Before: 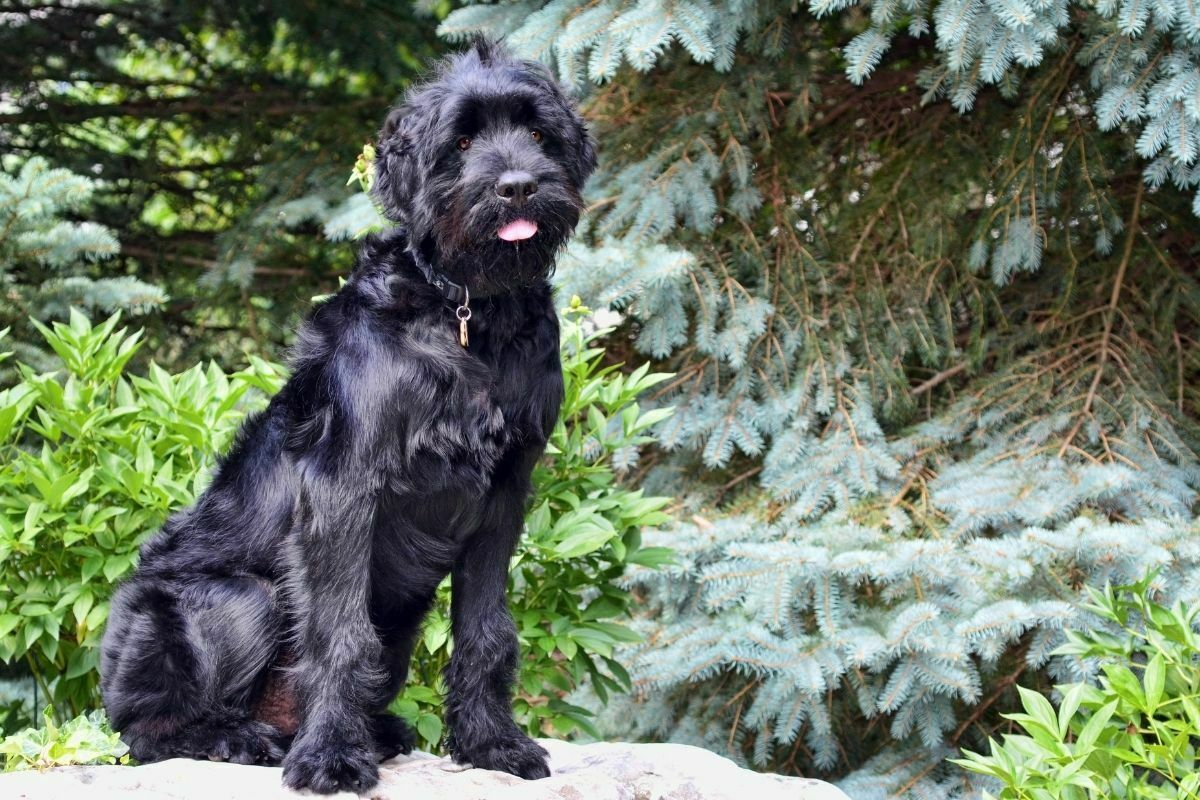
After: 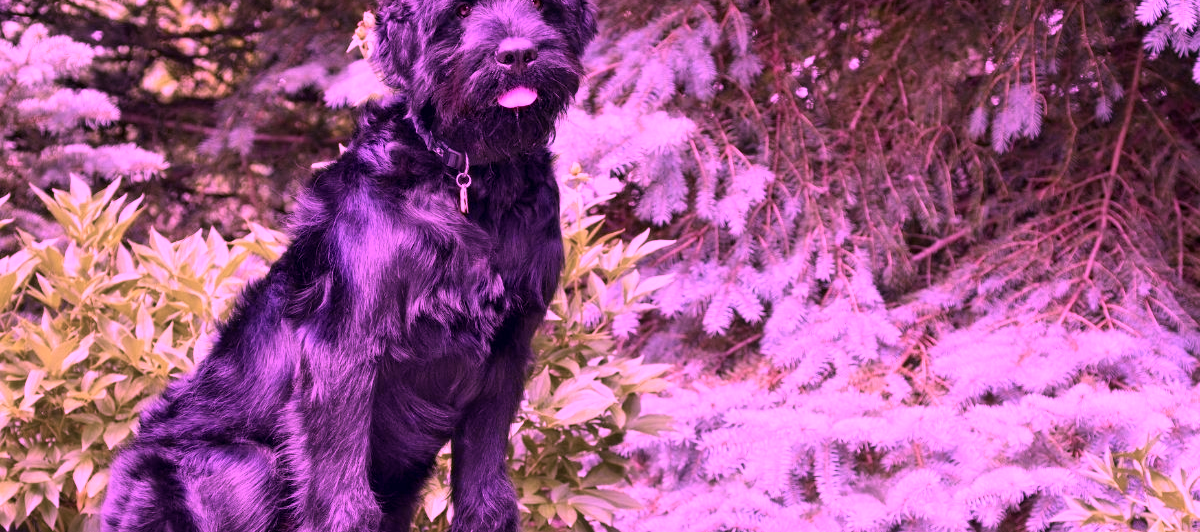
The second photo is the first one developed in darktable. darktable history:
crop: top 16.727%, bottom 16.727%
color calibration: illuminant custom, x 0.261, y 0.521, temperature 7054.11 K
